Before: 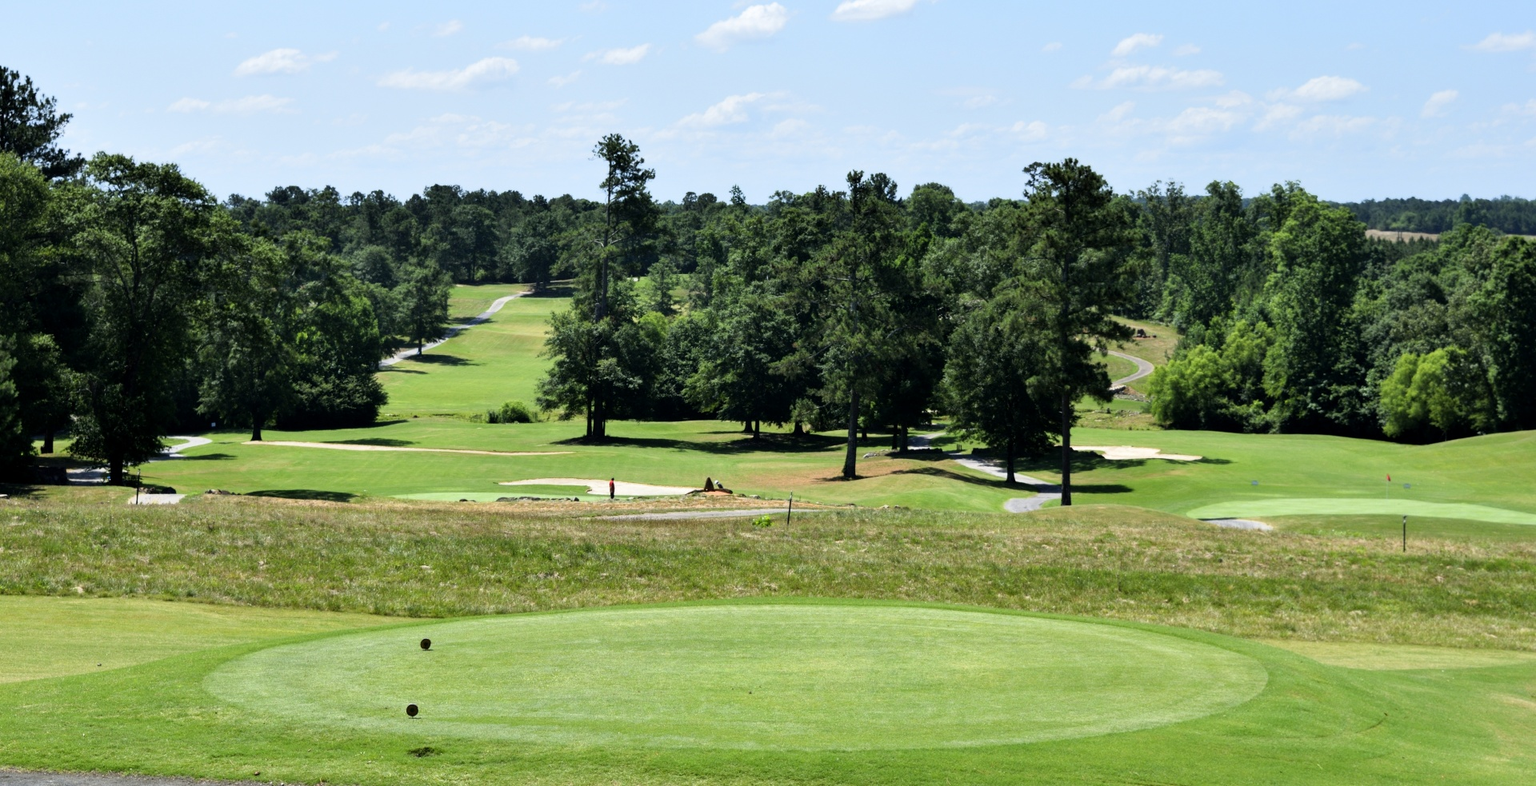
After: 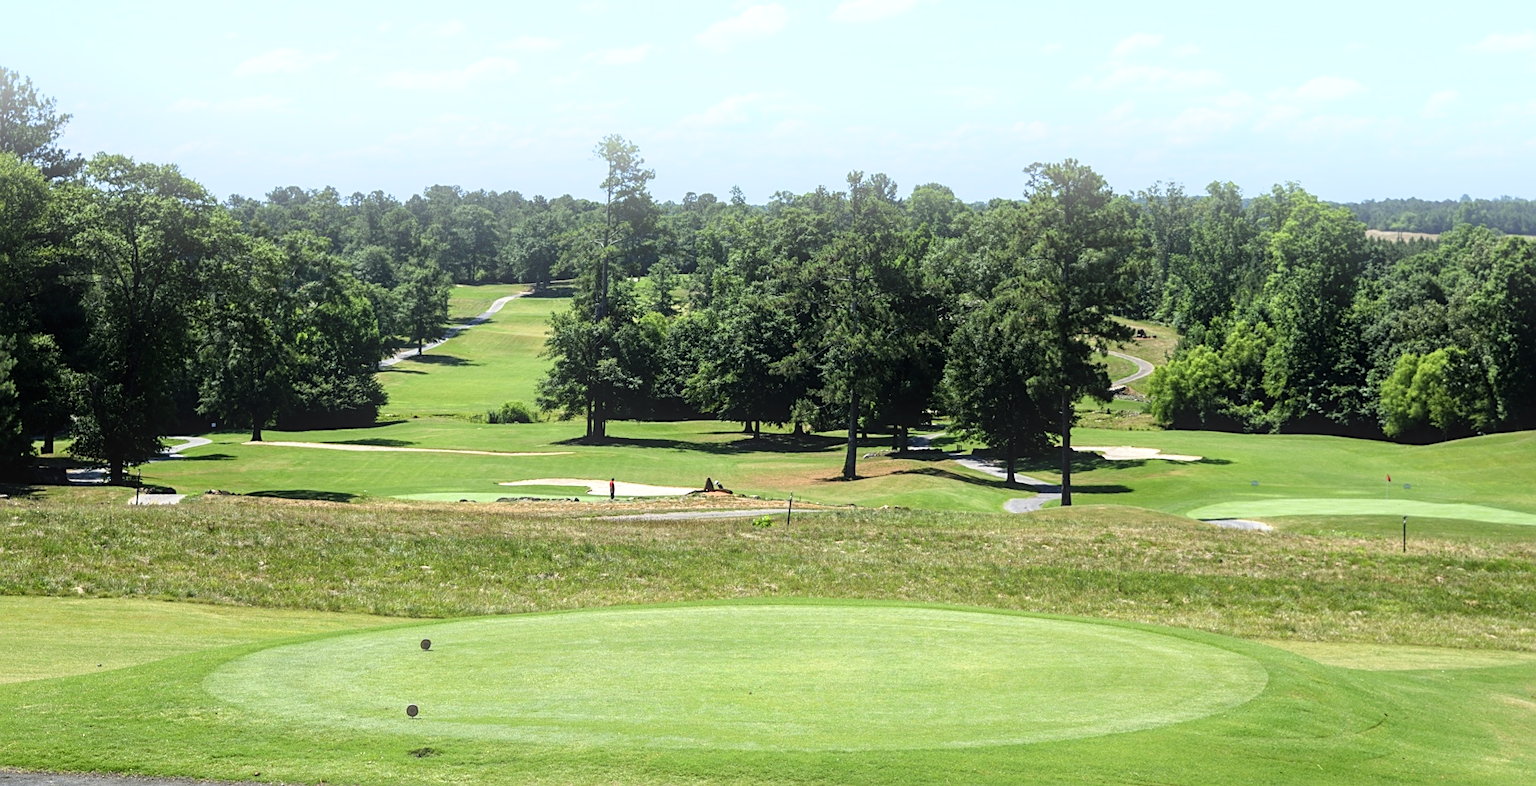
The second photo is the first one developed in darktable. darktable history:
bloom: on, module defaults
sharpen: on, module defaults
local contrast: detail 130%
